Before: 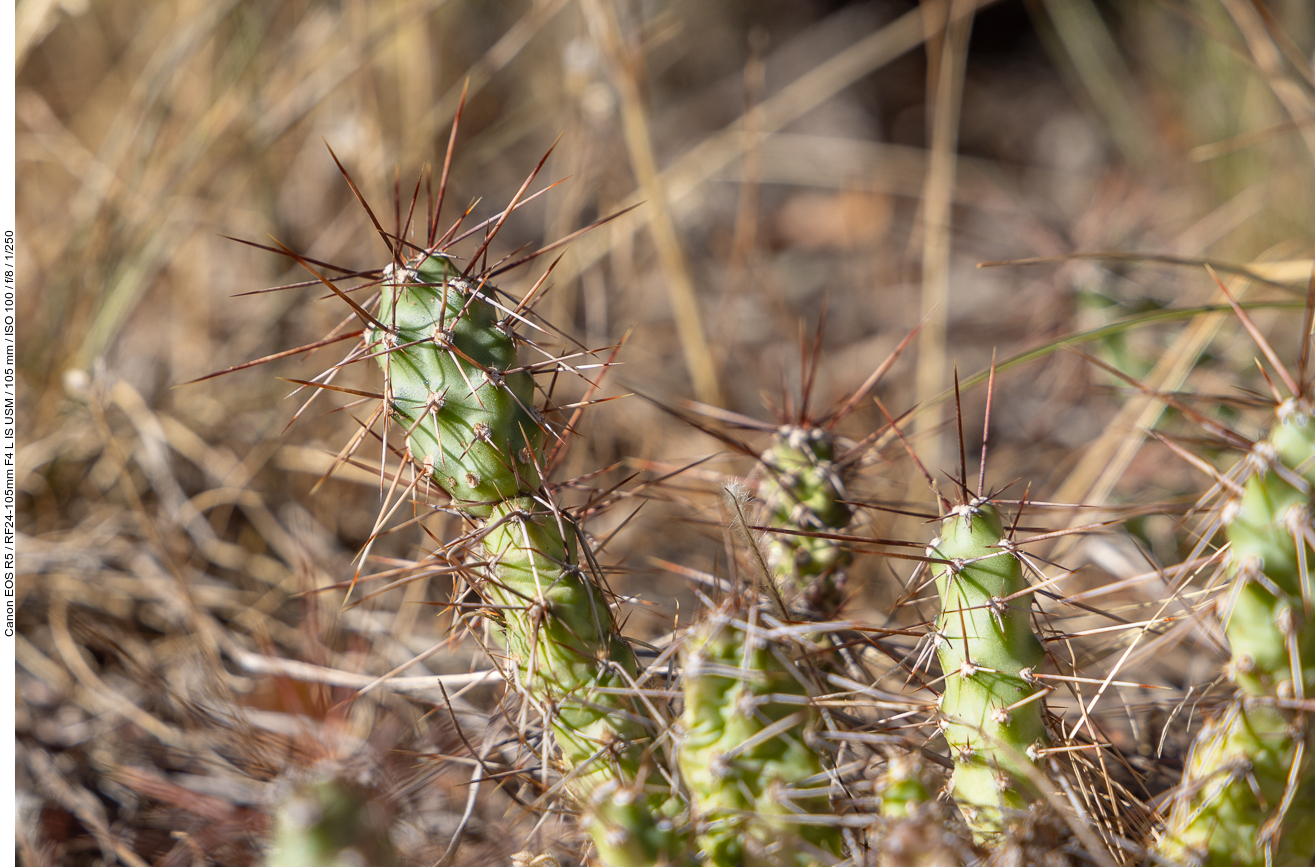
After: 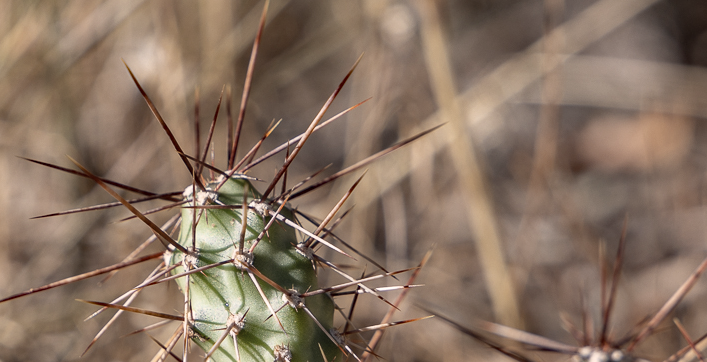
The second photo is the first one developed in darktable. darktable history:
color correction: highlights a* 5.53, highlights b* 5.17, saturation 0.639
haze removal: compatibility mode true, adaptive false
crop: left 15.226%, top 9.107%, right 30.979%, bottom 49.093%
